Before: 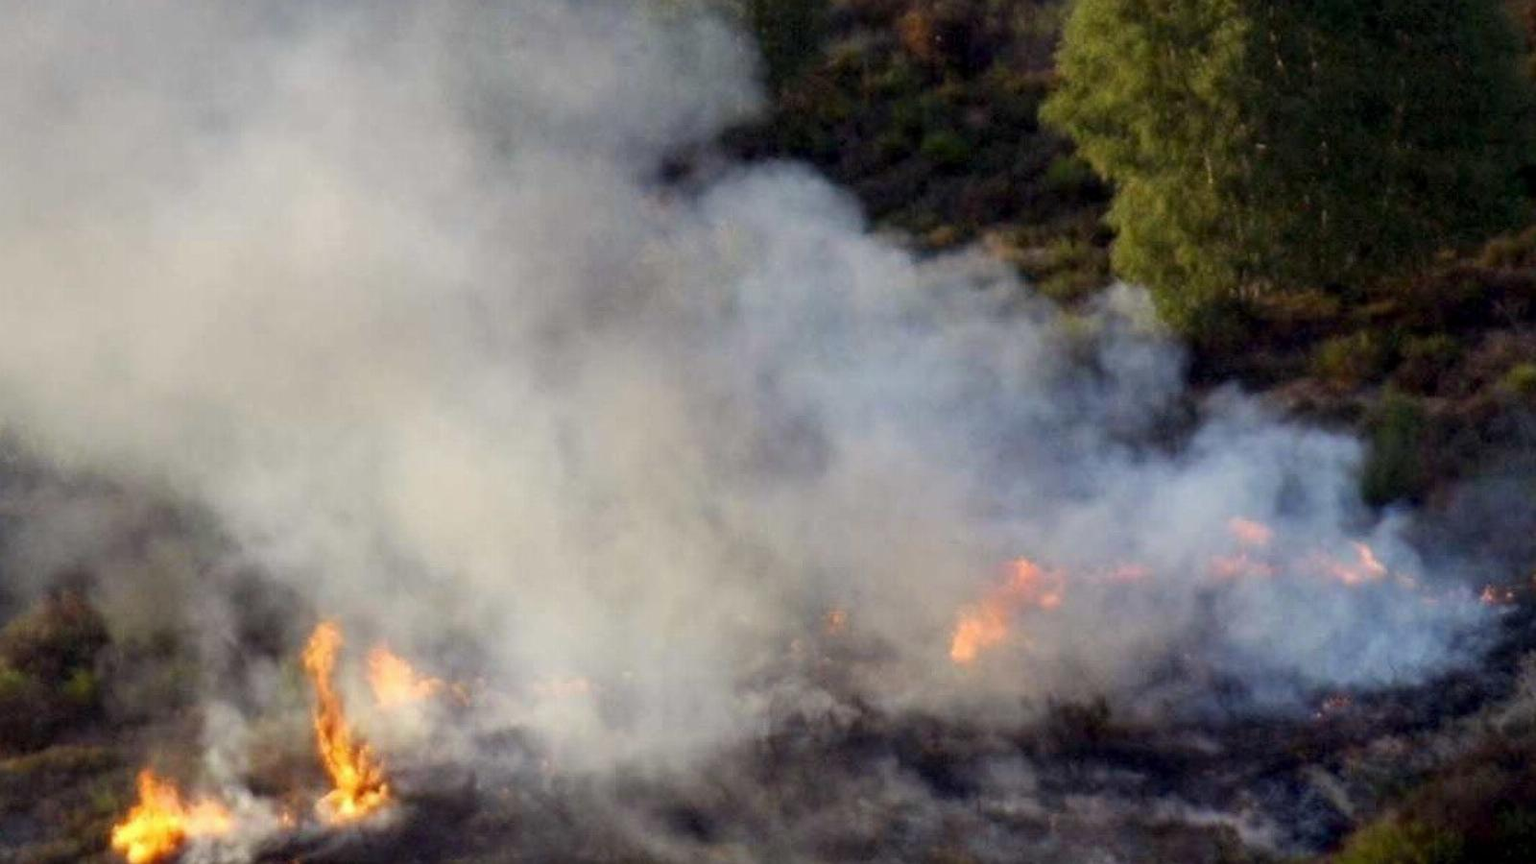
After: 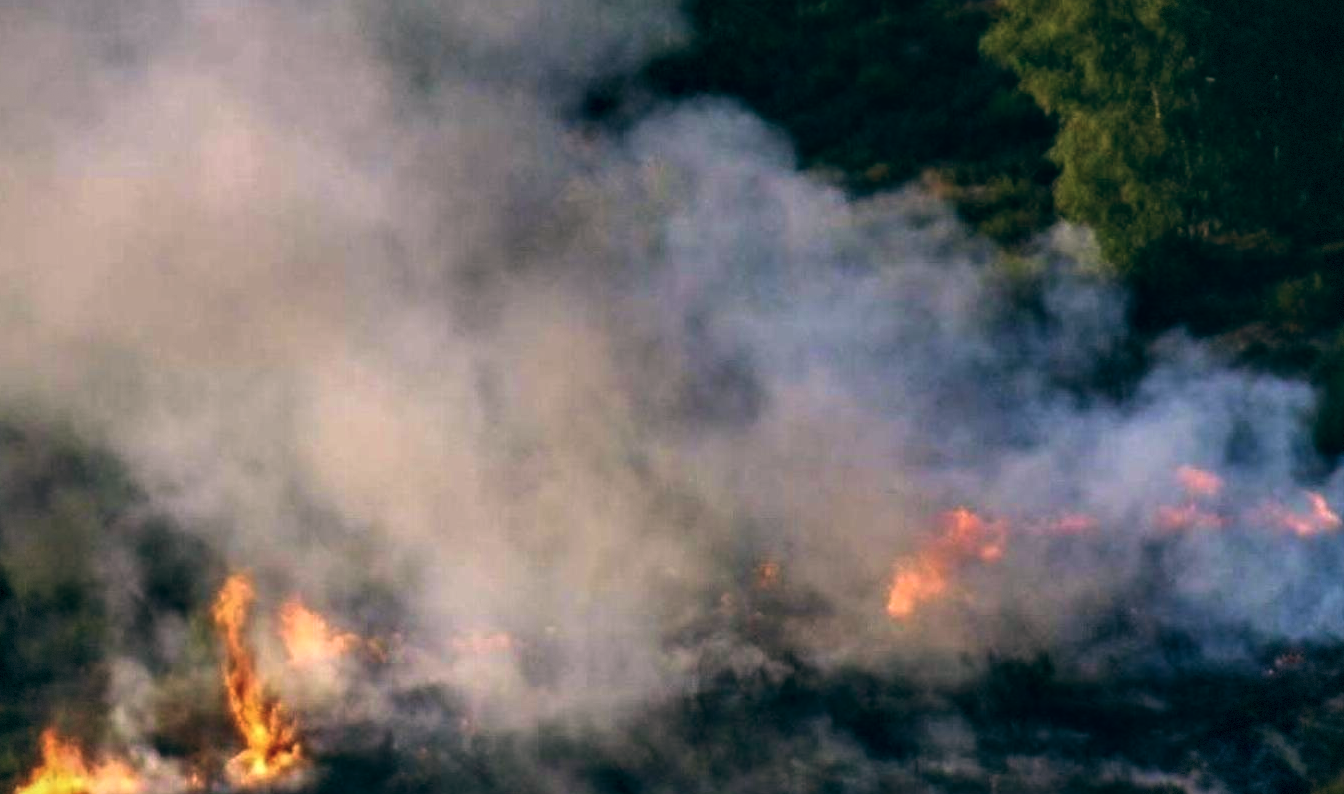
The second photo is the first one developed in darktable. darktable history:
color balance: lift [1.016, 0.983, 1, 1.017], gamma [0.78, 1.018, 1.043, 0.957], gain [0.786, 1.063, 0.937, 1.017], input saturation 118.26%, contrast 13.43%, contrast fulcrum 21.62%, output saturation 82.76%
vignetting: fall-off start 100%, fall-off radius 71%, brightness -0.434, saturation -0.2, width/height ratio 1.178, dithering 8-bit output, unbound false
crop: left 6.446%, top 8.188%, right 9.538%, bottom 3.548%
local contrast: detail 130%
velvia: on, module defaults
